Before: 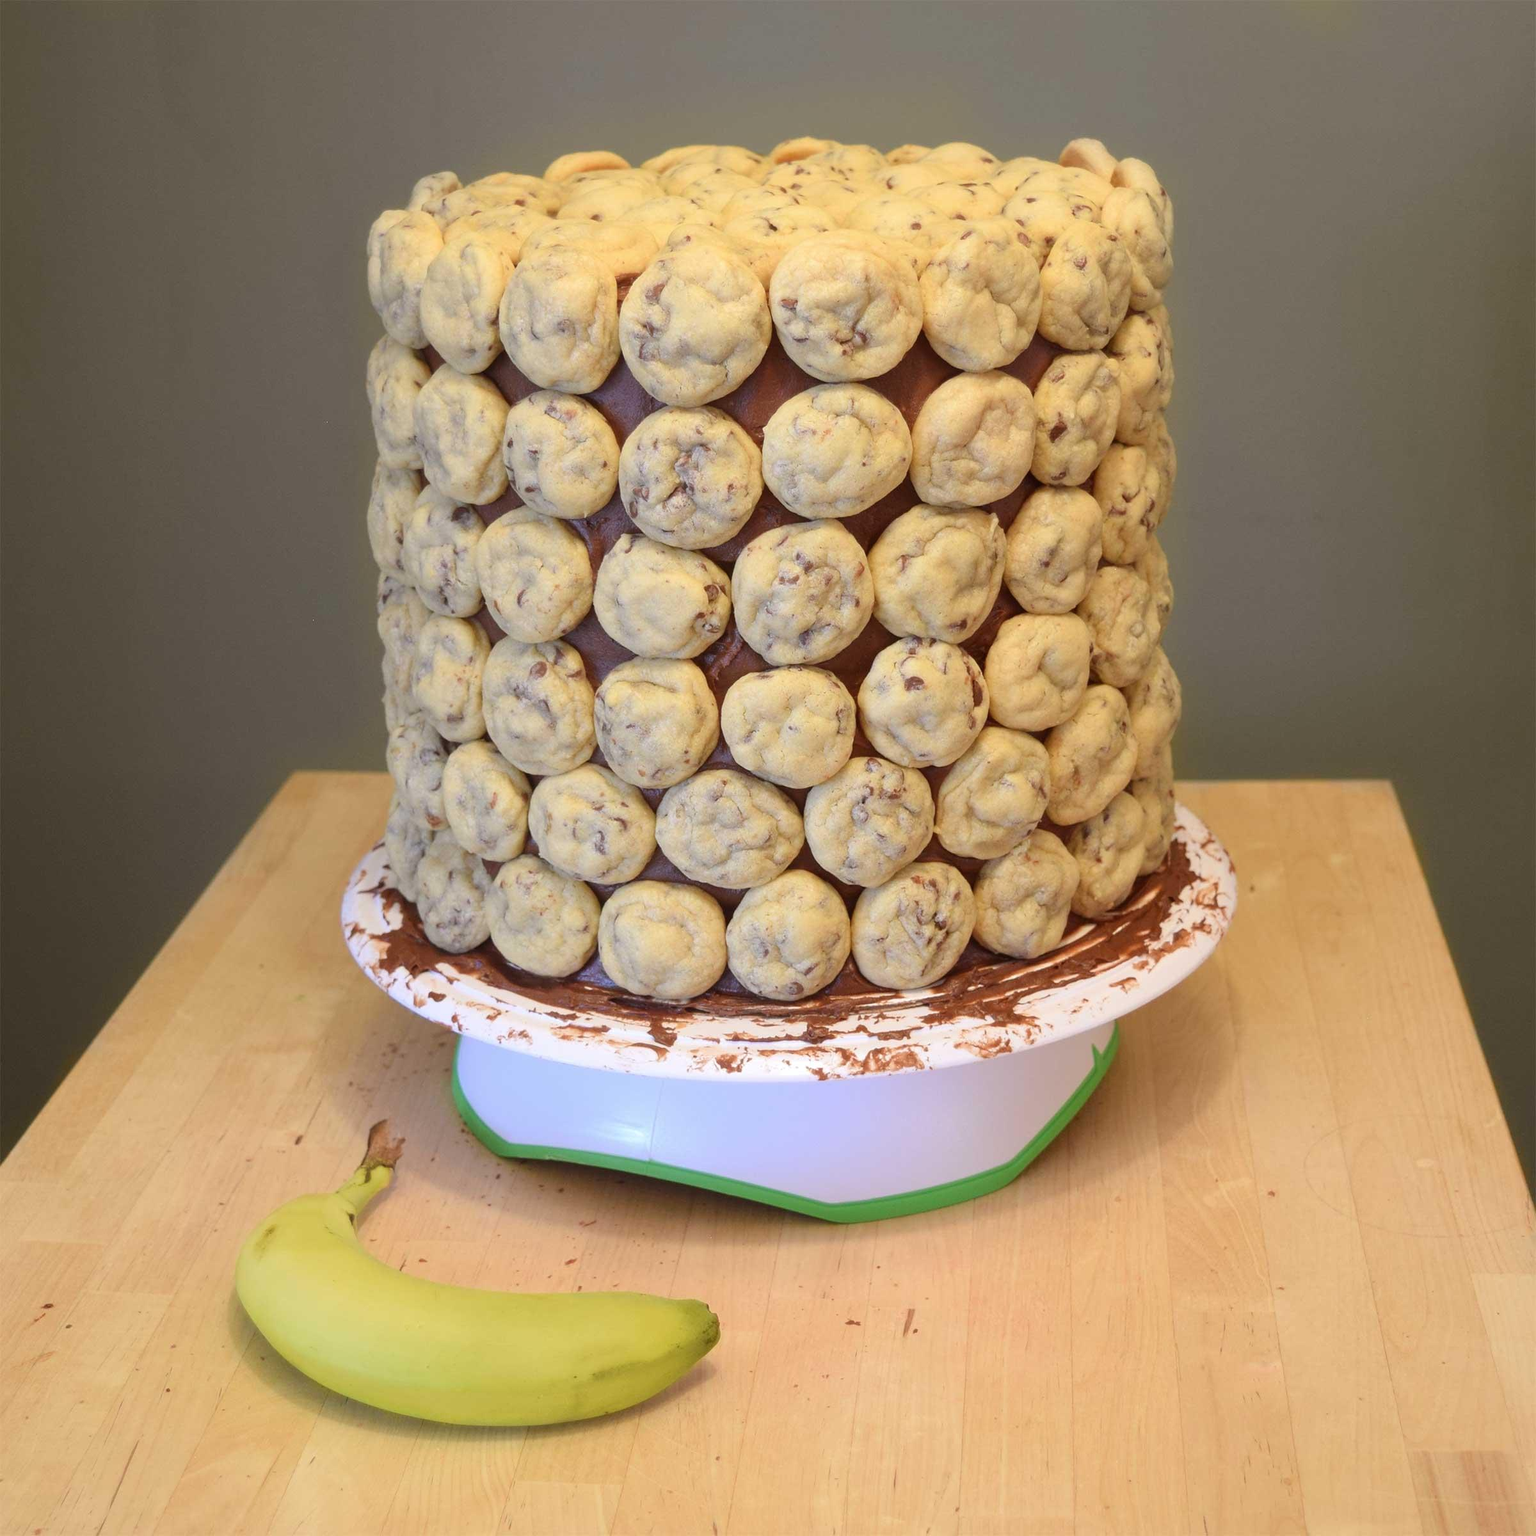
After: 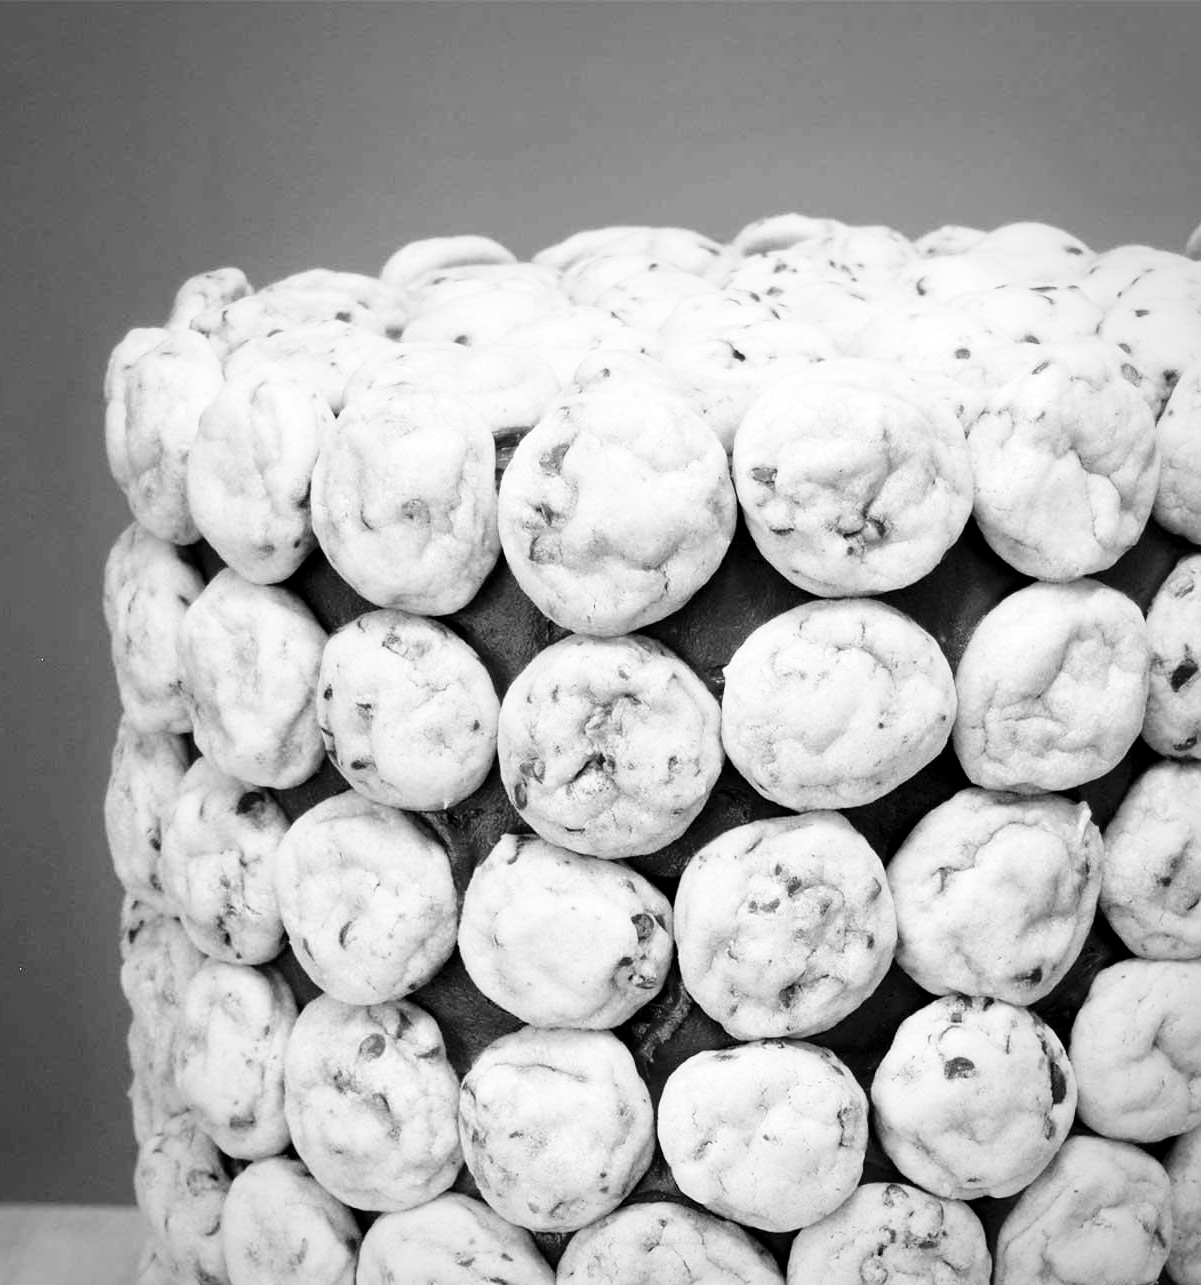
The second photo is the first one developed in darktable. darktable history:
crop: left 19.556%, right 30.401%, bottom 46.458%
vignetting: fall-off radius 45%, brightness -0.33
levels: levels [0.029, 0.545, 0.971]
base curve: curves: ch0 [(0, 0) (0.028, 0.03) (0.121, 0.232) (0.46, 0.748) (0.859, 0.968) (1, 1)], preserve colors none
contrast brightness saturation: contrast 0.13, brightness -0.05, saturation 0.16
monochrome: a 32, b 64, size 2.3
exposure: black level correction 0.011, compensate highlight preservation false
